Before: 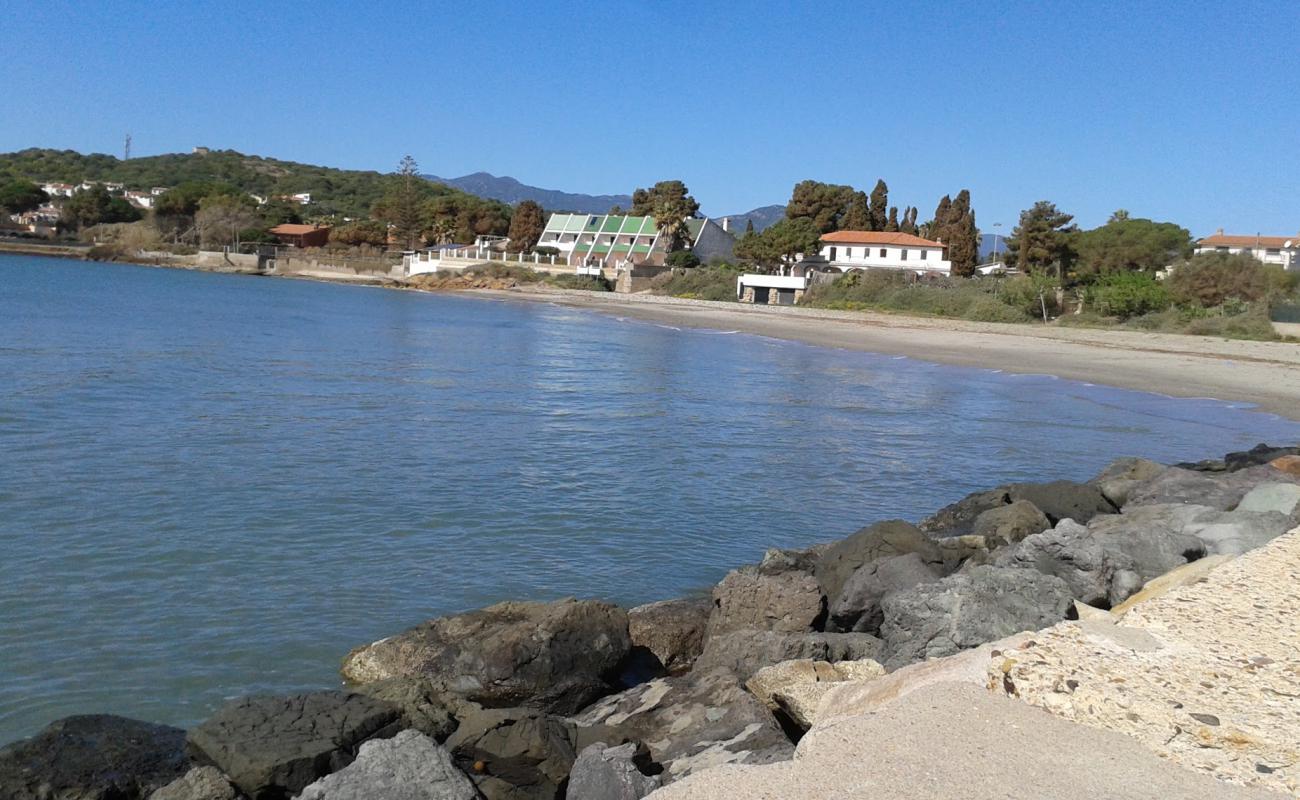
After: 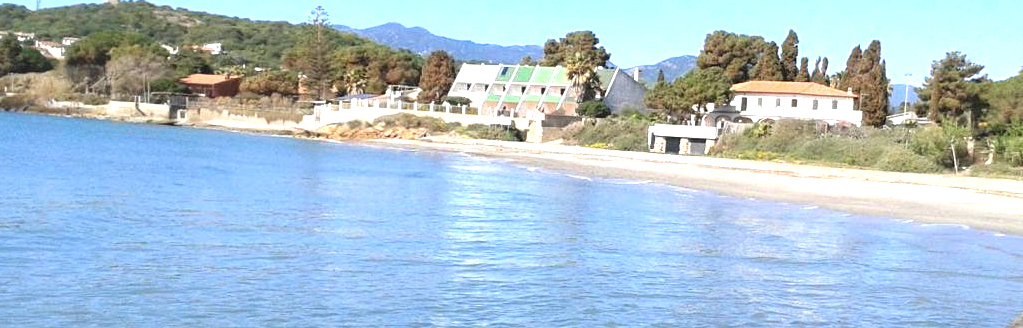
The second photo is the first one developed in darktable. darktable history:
exposure: black level correction 0, exposure 1.445 EV, compensate highlight preservation false
crop: left 6.85%, top 18.791%, right 14.406%, bottom 40.119%
